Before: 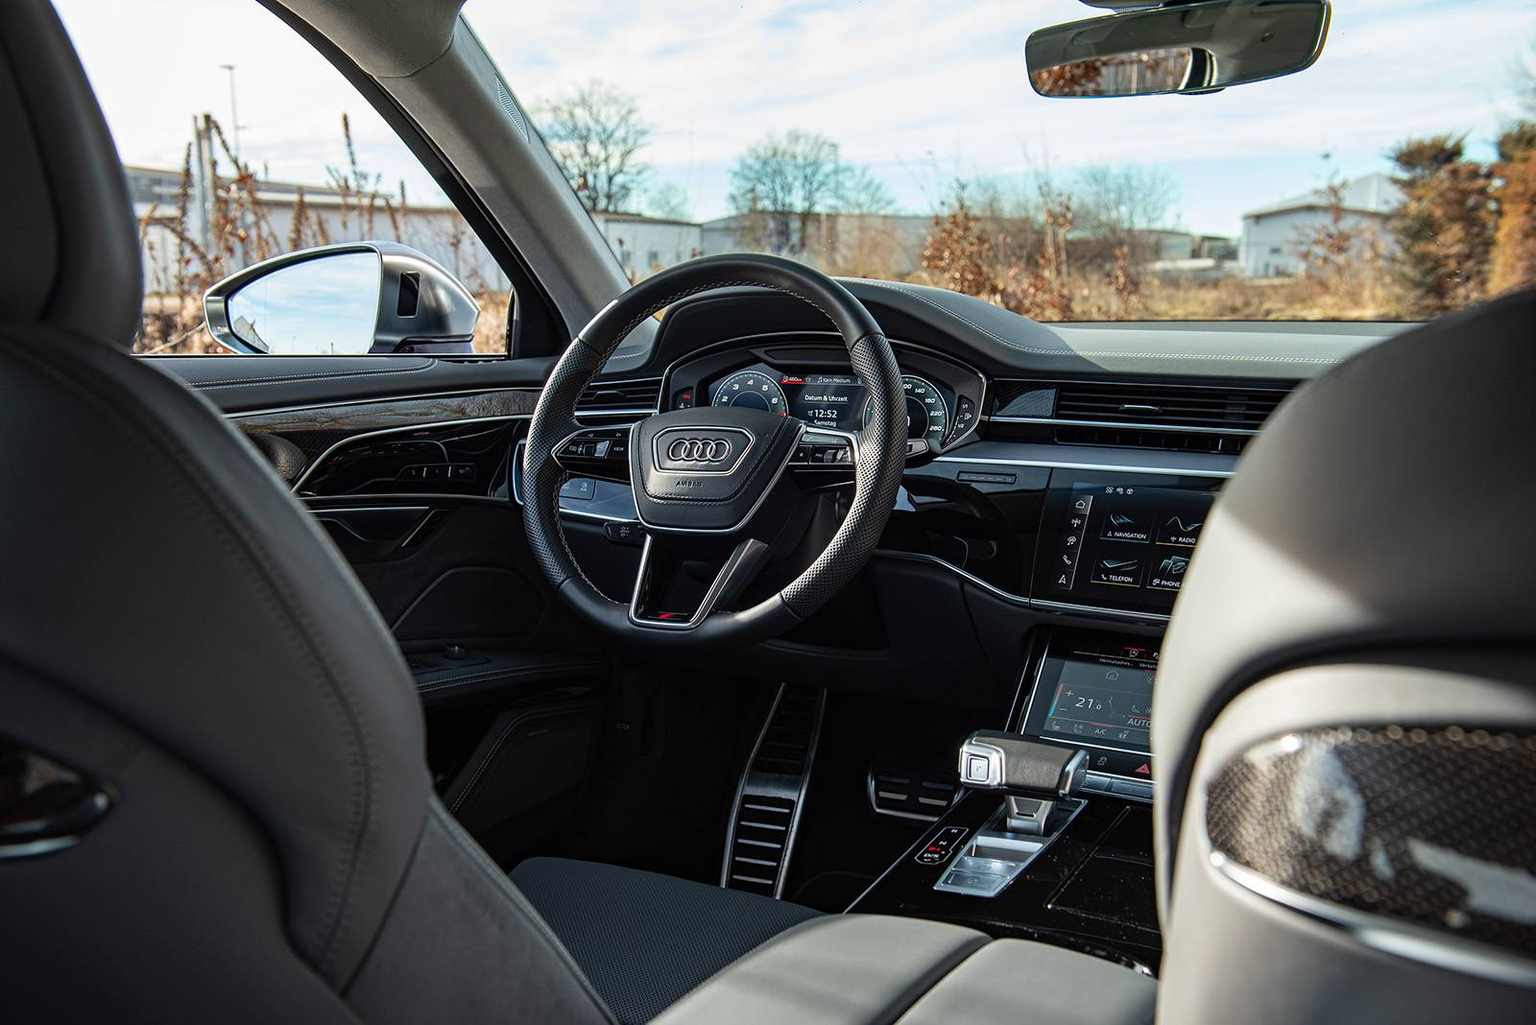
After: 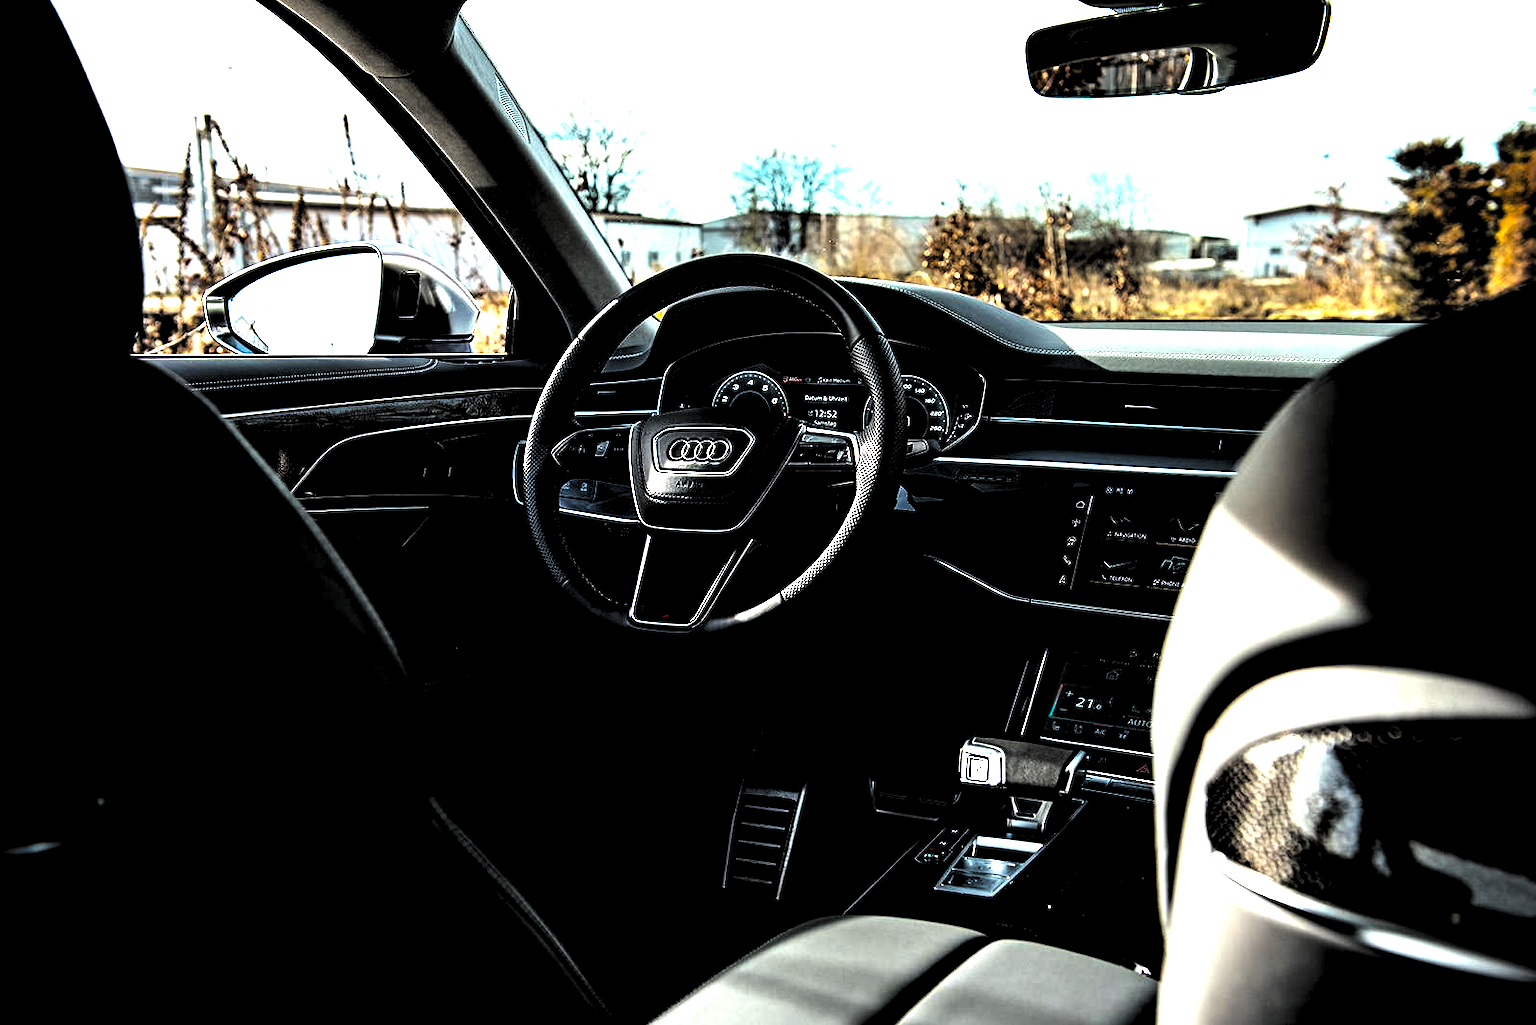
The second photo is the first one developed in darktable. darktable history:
exposure: black level correction 0, exposure 1.1 EV, compensate highlight preservation false
levels: levels [0.514, 0.759, 1]
color balance rgb: linear chroma grading › global chroma 15%, perceptual saturation grading › global saturation 30%
